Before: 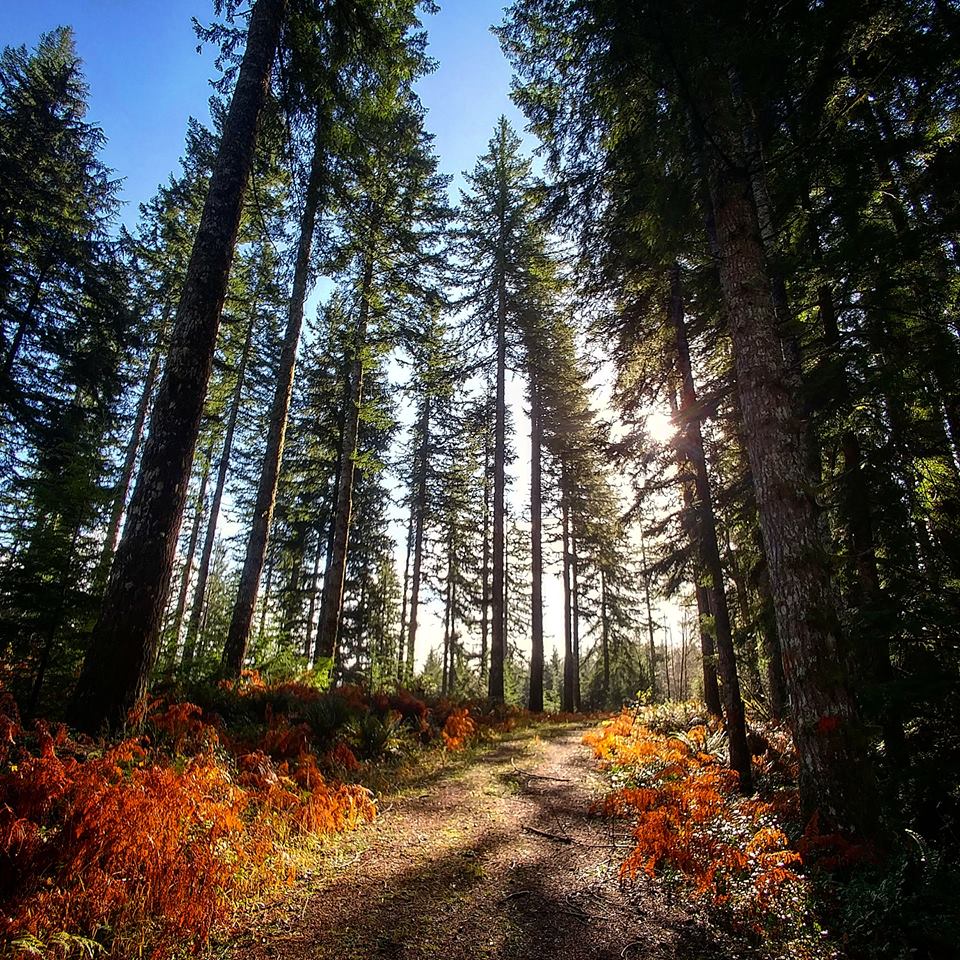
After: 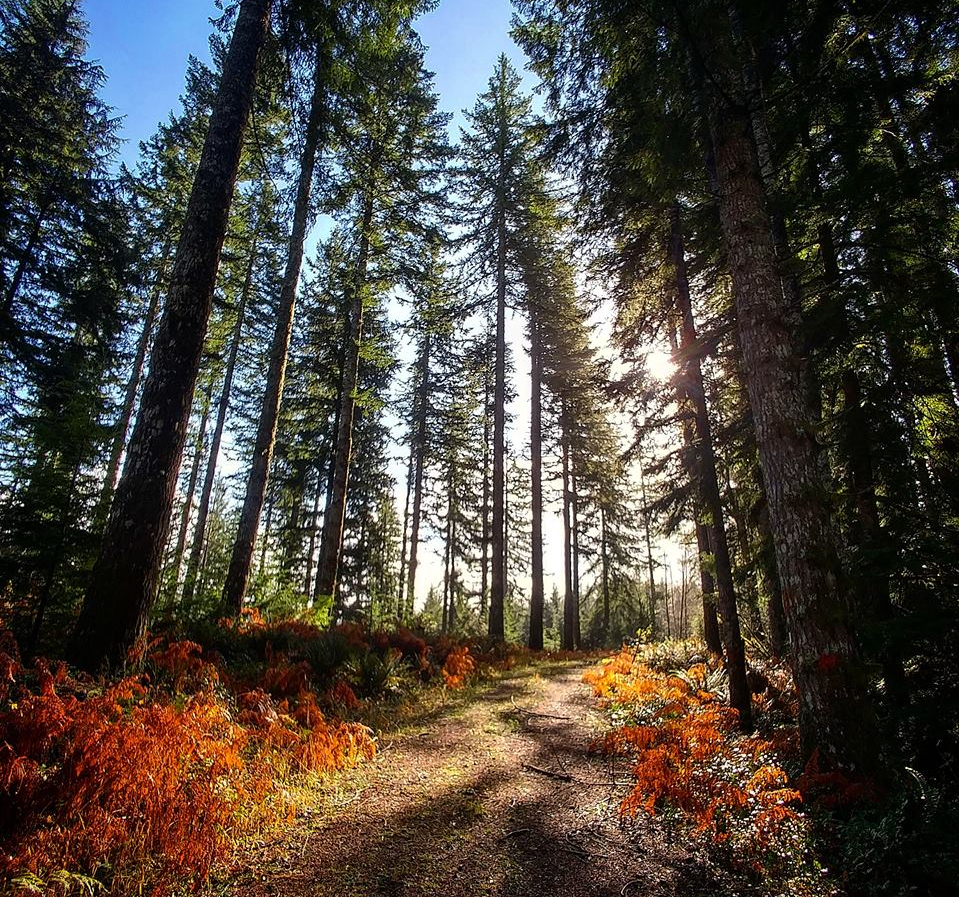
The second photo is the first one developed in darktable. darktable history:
crop and rotate: top 6.483%
